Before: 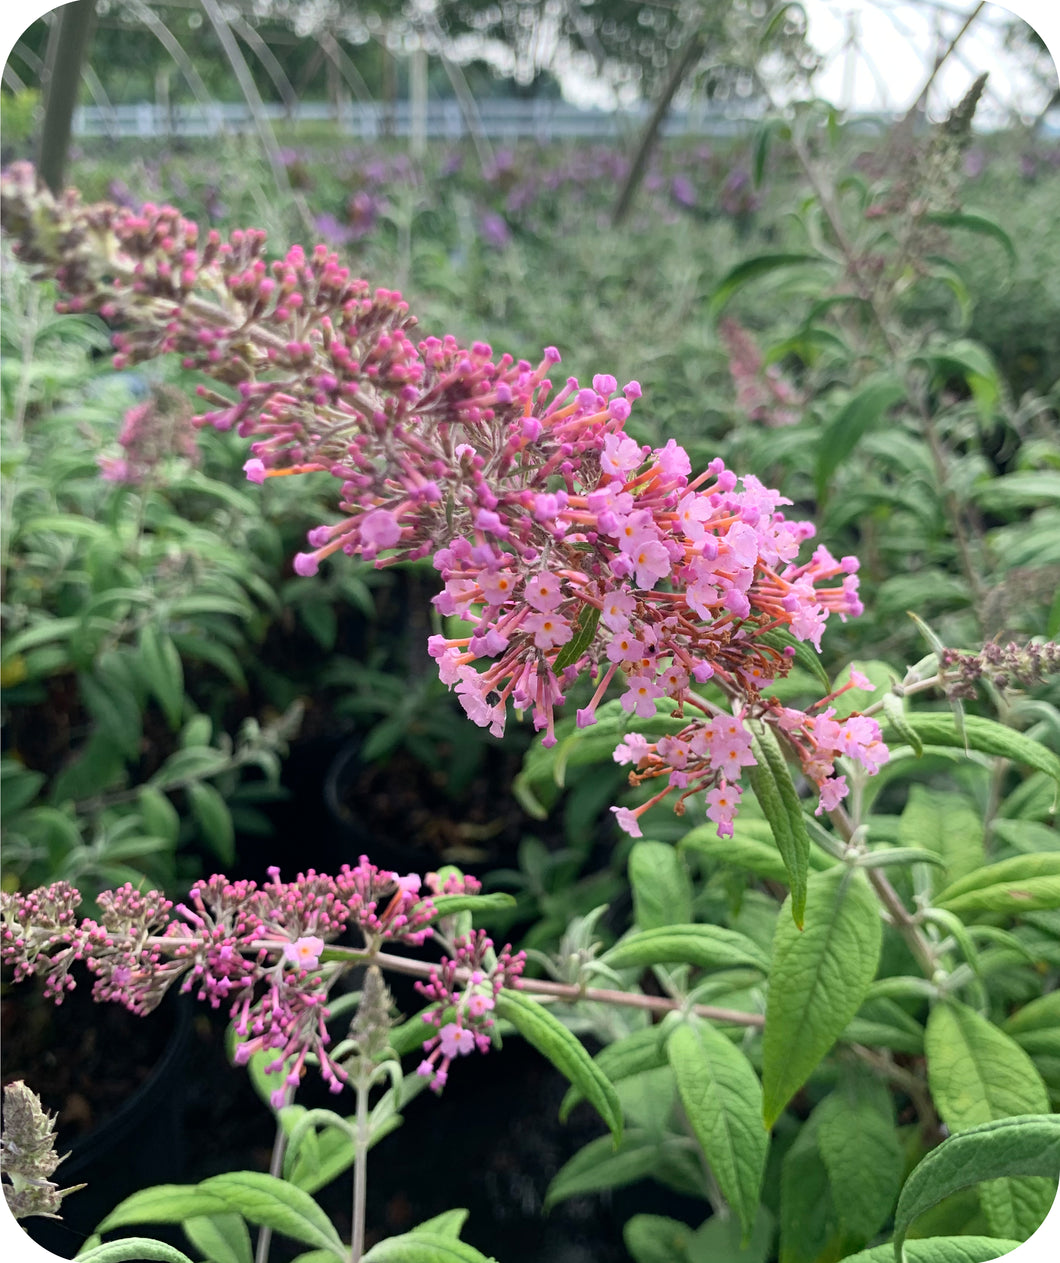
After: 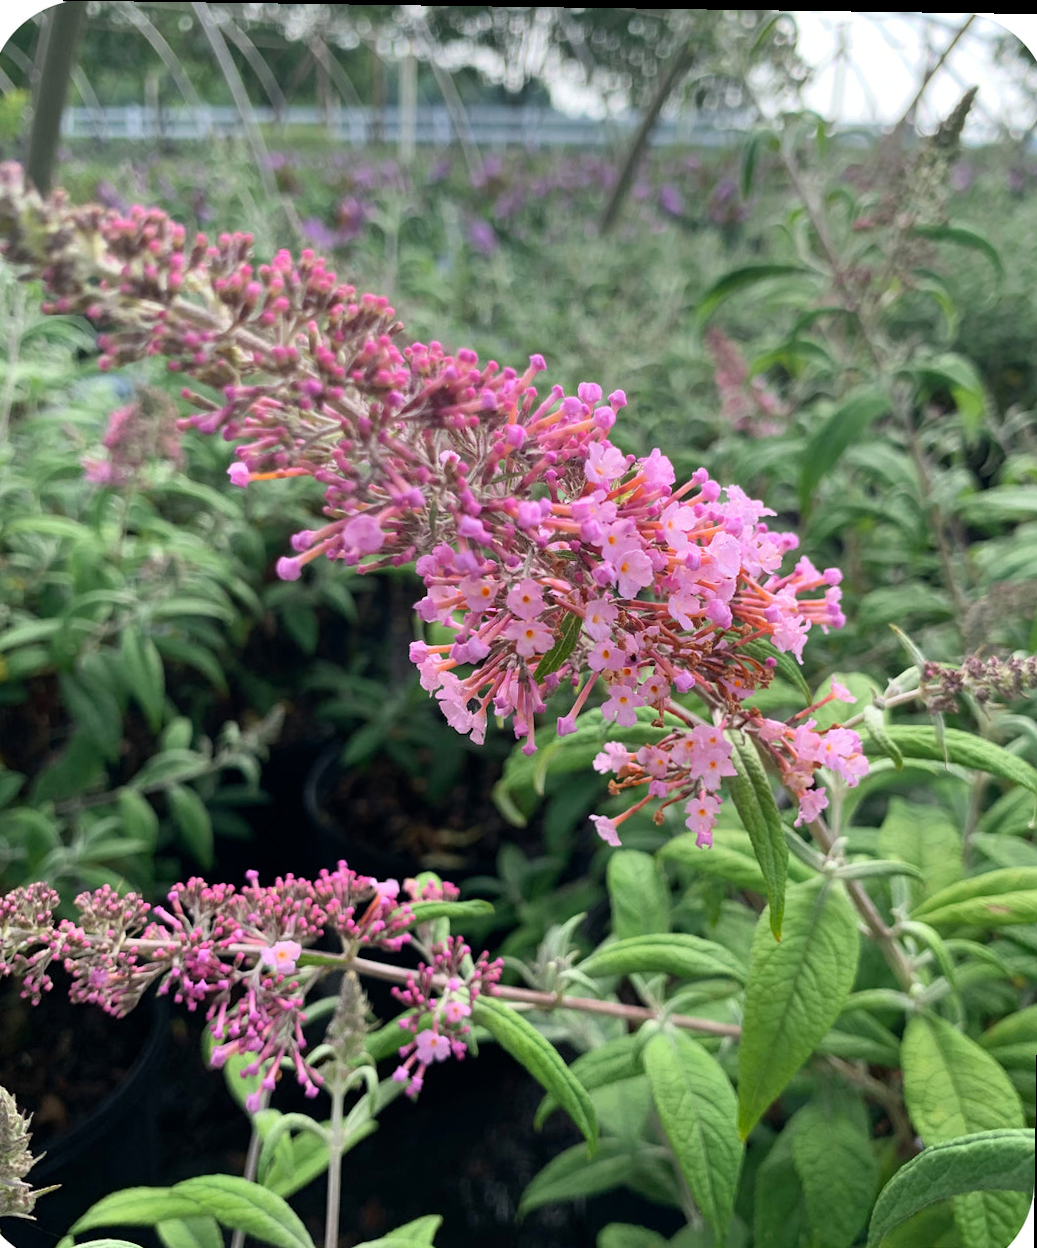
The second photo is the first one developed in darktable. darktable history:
rotate and perspective: rotation 0.8°, automatic cropping off
crop and rotate: left 2.536%, right 1.107%, bottom 2.246%
